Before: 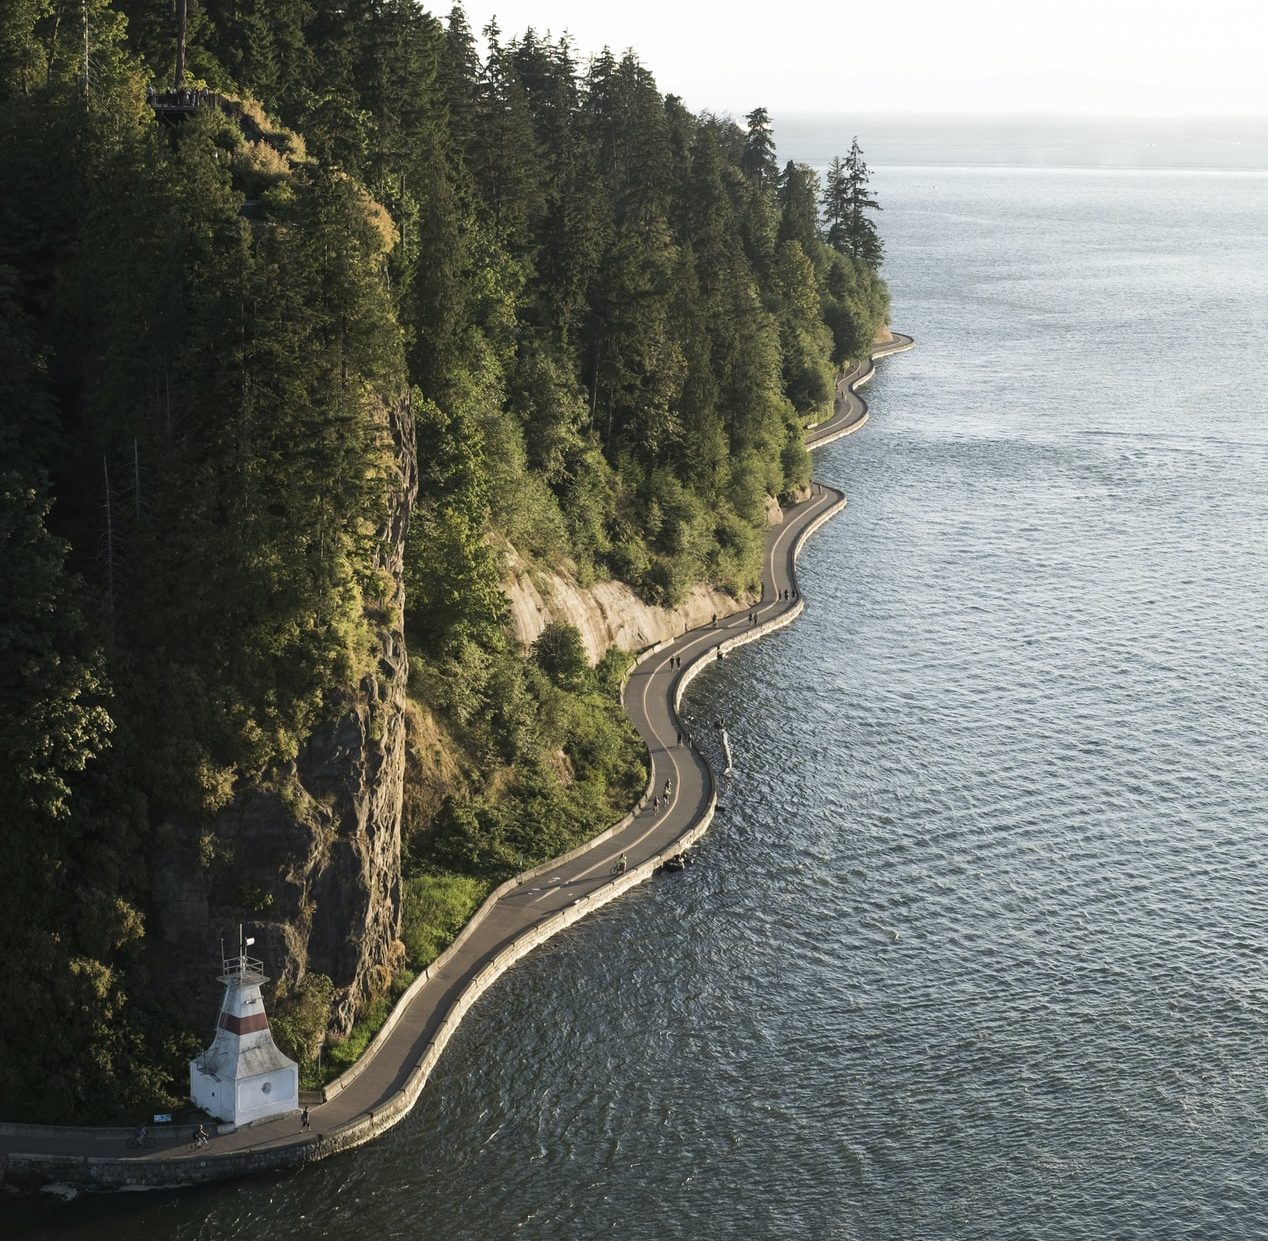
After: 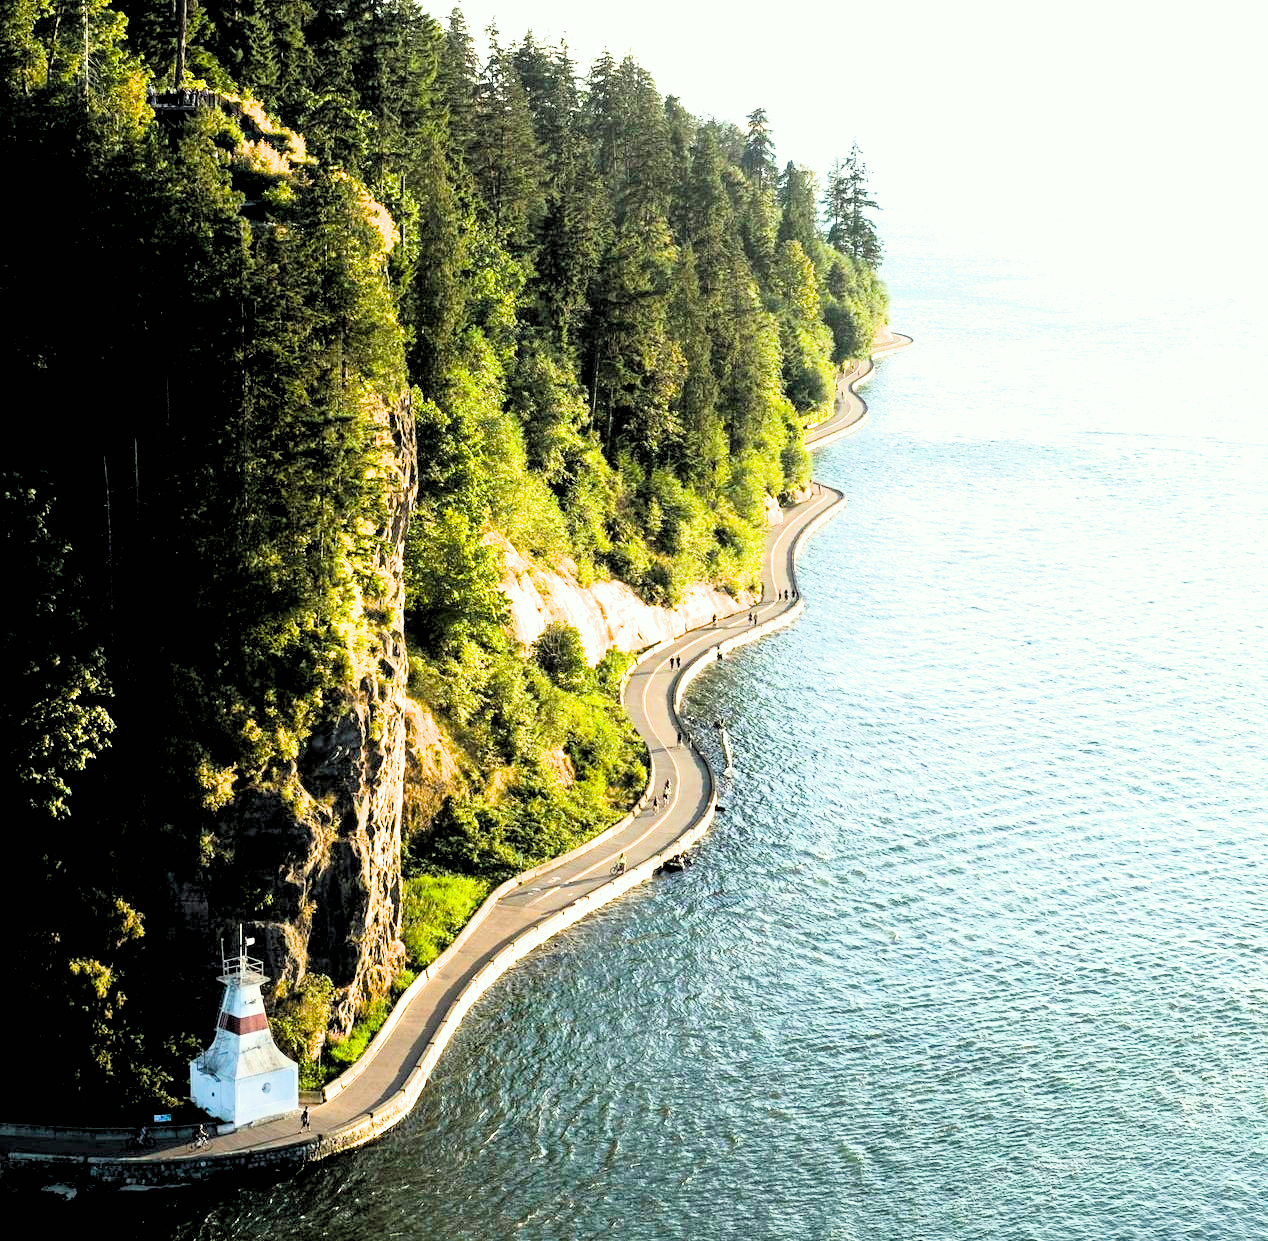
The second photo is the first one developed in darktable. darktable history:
color correction: highlights a* -2.68, highlights b* 2.57
rgb levels: levels [[0.029, 0.461, 0.922], [0, 0.5, 1], [0, 0.5, 1]]
color balance rgb: perceptual saturation grading › global saturation 25%, perceptual brilliance grading › global brilliance 35%, perceptual brilliance grading › highlights 50%, perceptual brilliance grading › mid-tones 60%, perceptual brilliance grading › shadows 35%, global vibrance 20%
filmic rgb: black relative exposure -7.65 EV, white relative exposure 4.56 EV, hardness 3.61
